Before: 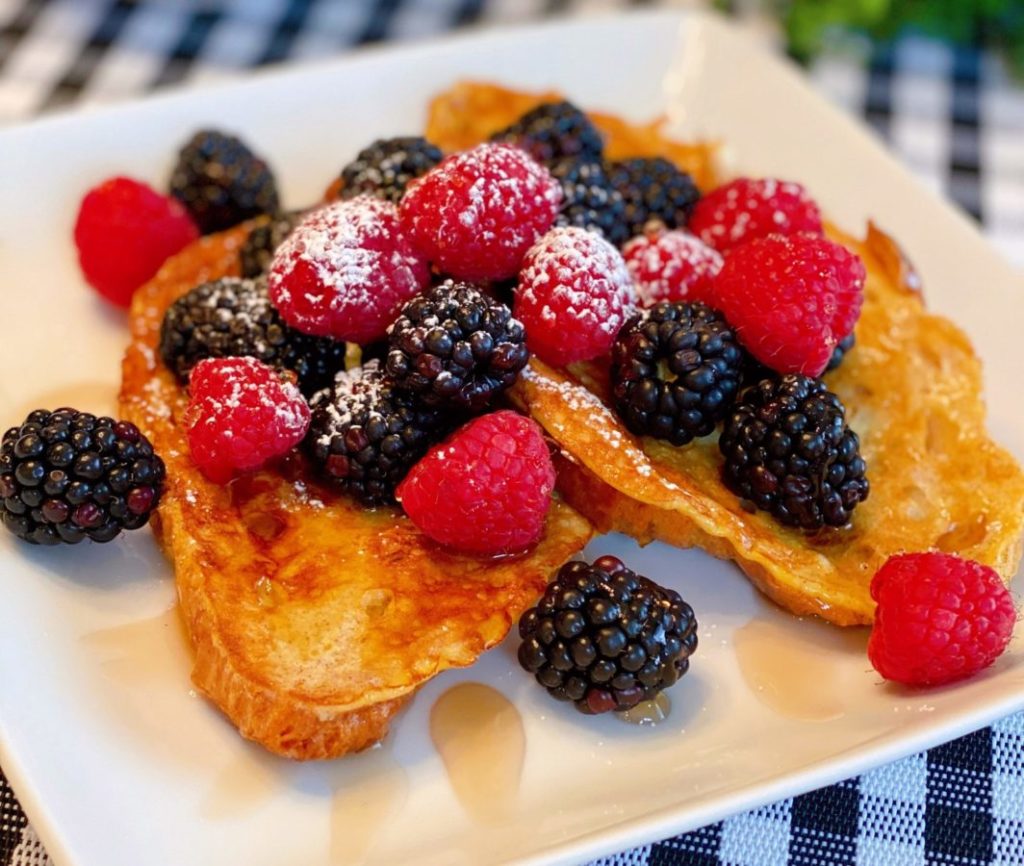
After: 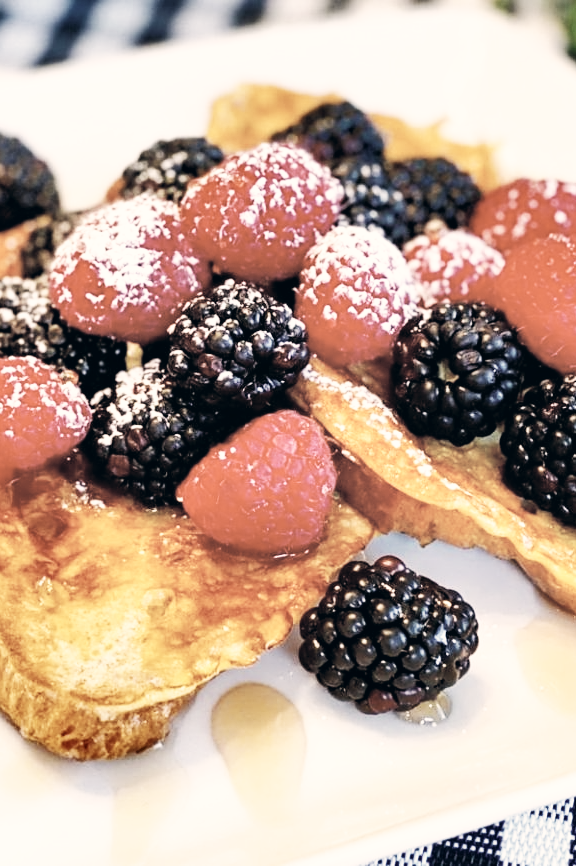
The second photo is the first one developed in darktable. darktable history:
color correction: highlights a* 2.85, highlights b* 4.99, shadows a* -2.77, shadows b* -4.97, saturation 0.791
shadows and highlights: radius 107.59, shadows 23.57, highlights -57.71, low approximation 0.01, soften with gaussian
crop: left 21.477%, right 22.244%
contrast brightness saturation: brightness 0.186, saturation -0.495
base curve: curves: ch0 [(0, 0) (0.007, 0.004) (0.027, 0.03) (0.046, 0.07) (0.207, 0.54) (0.442, 0.872) (0.673, 0.972) (1, 1)], preserve colors none
contrast equalizer: octaves 7, y [[0.502, 0.505, 0.512, 0.529, 0.564, 0.588], [0.5 ×6], [0.502, 0.505, 0.512, 0.529, 0.564, 0.588], [0, 0.001, 0.001, 0.004, 0.008, 0.011], [0, 0.001, 0.001, 0.004, 0.008, 0.011]]
